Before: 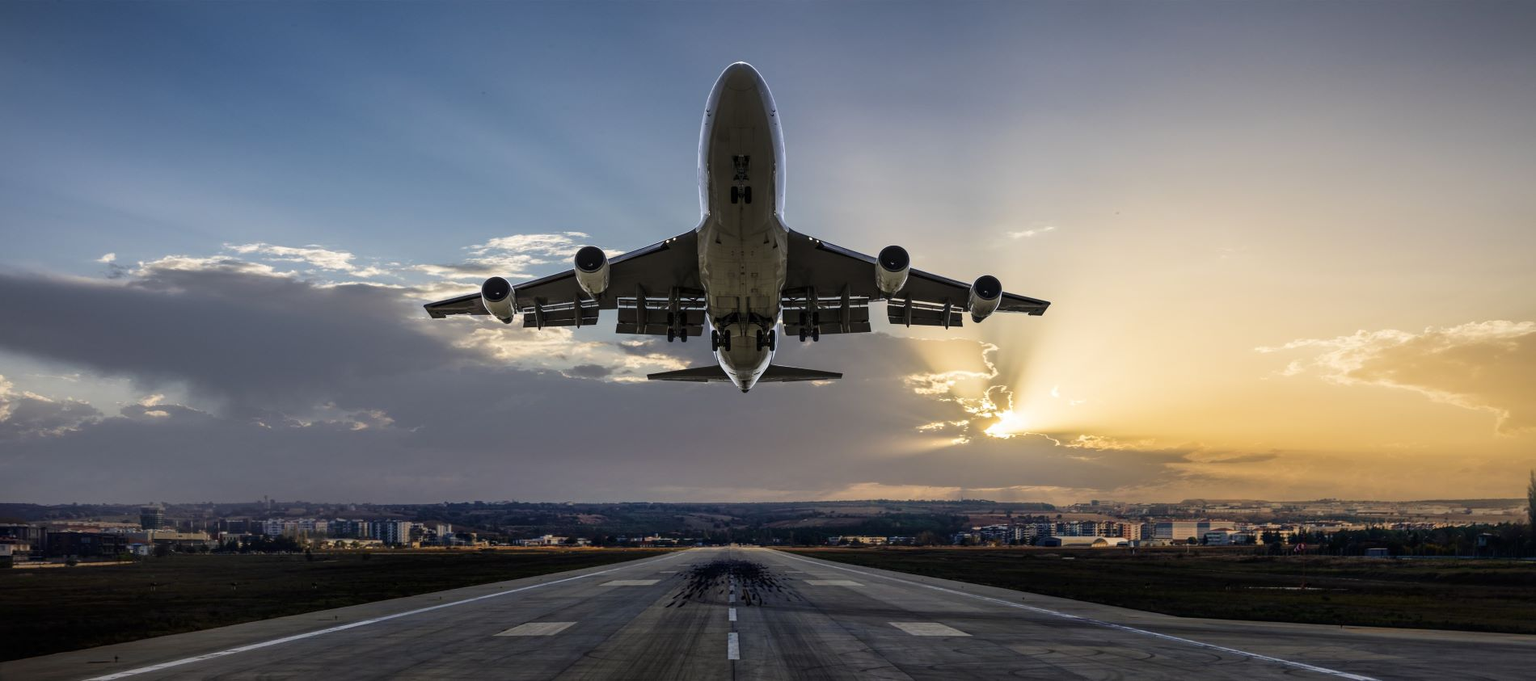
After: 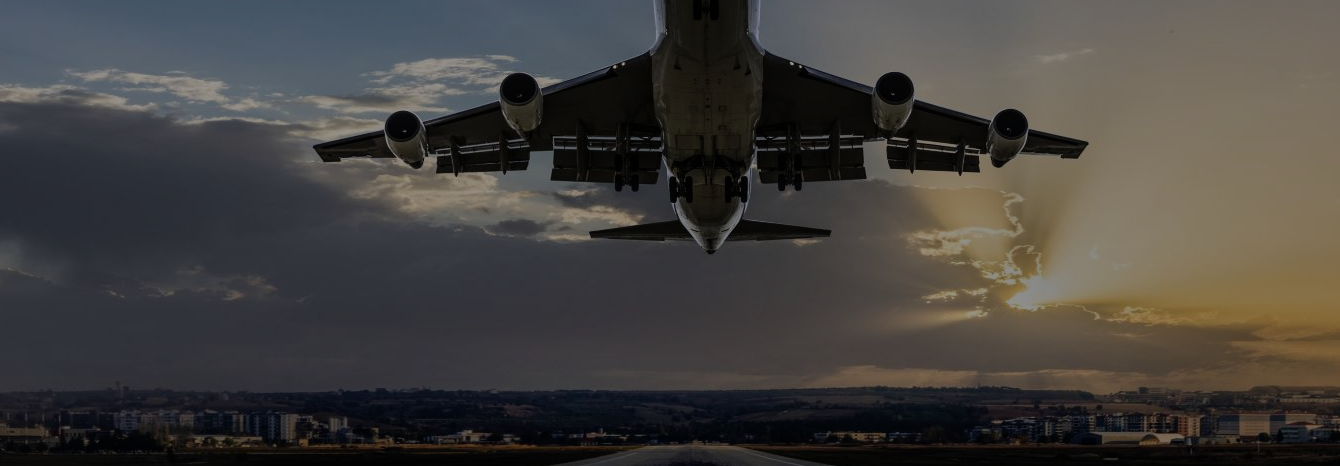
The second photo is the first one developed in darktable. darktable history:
tone equalizer: -8 EV -2 EV, -7 EV -2 EV, -6 EV -2 EV, -5 EV -2 EV, -4 EV -2 EV, -3 EV -2 EV, -2 EV -2 EV, -1 EV -1.63 EV, +0 EV -2 EV
crop: left 11.123%, top 27.61%, right 18.3%, bottom 17.034%
